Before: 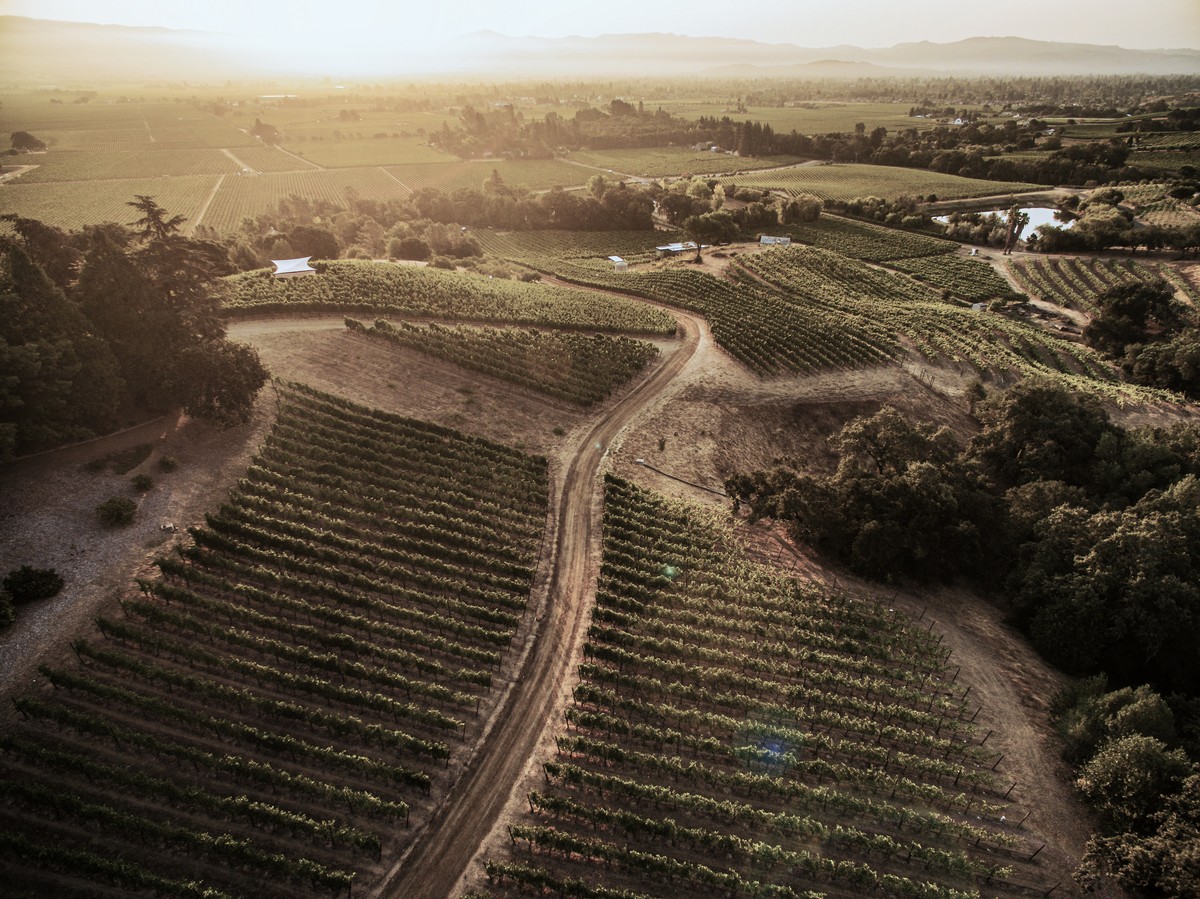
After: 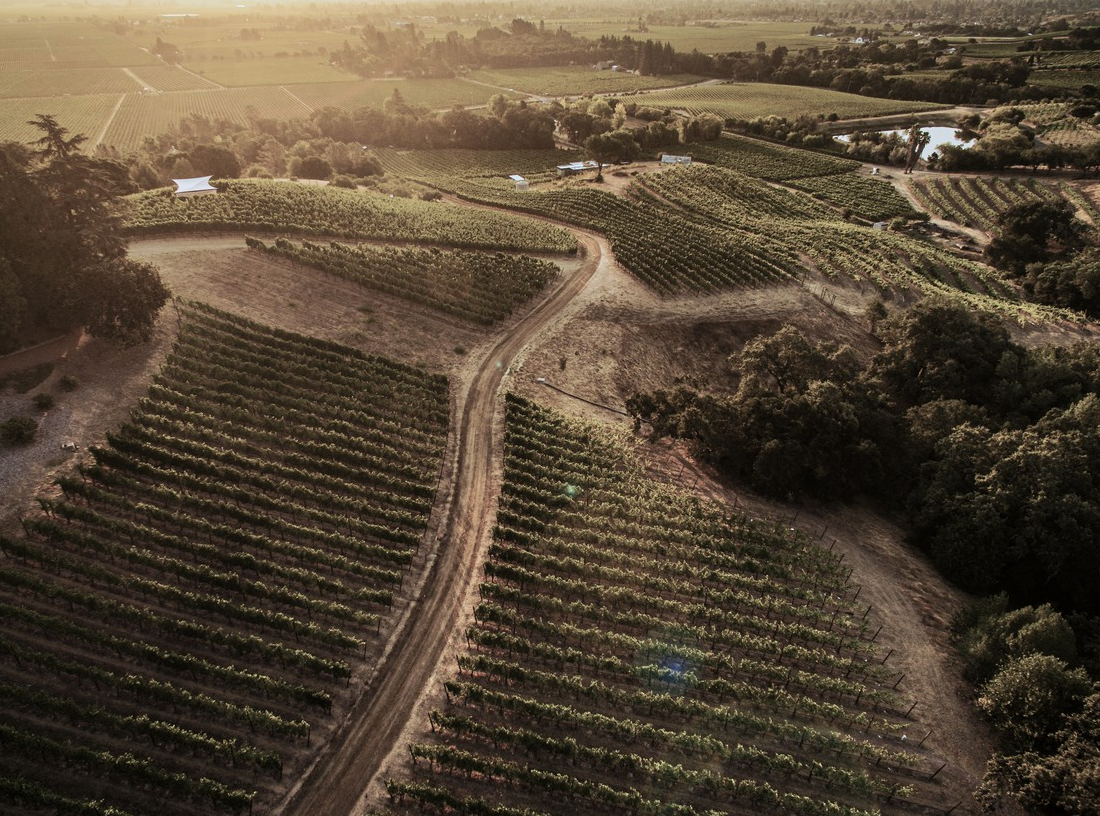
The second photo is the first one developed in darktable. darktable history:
crop and rotate: left 8.262%, top 9.226%
exposure: exposure -0.05 EV
